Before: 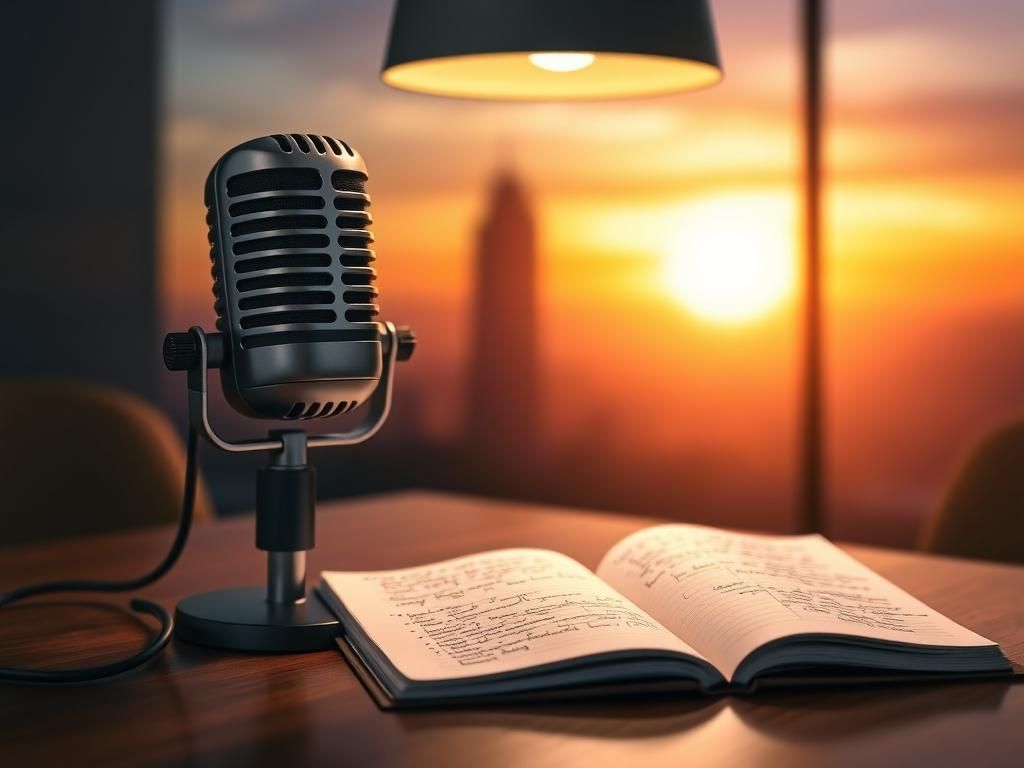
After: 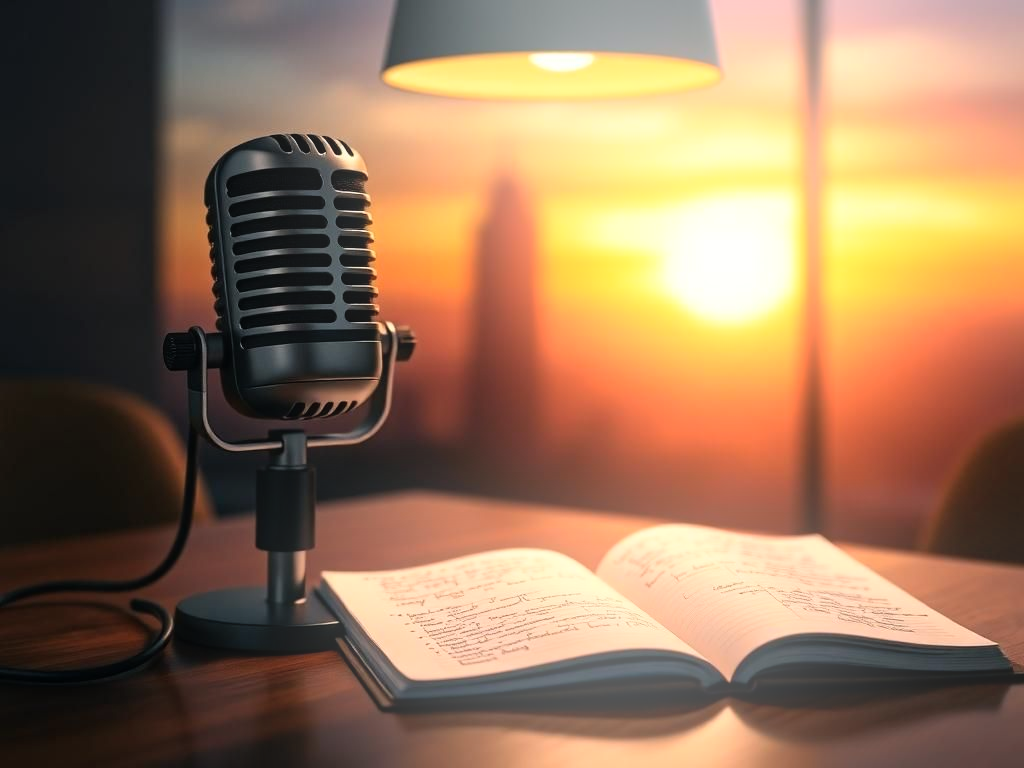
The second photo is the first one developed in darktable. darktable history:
bloom: on, module defaults
rgb curve: curves: ch0 [(0, 0) (0.078, 0.051) (0.929, 0.956) (1, 1)], compensate middle gray true
